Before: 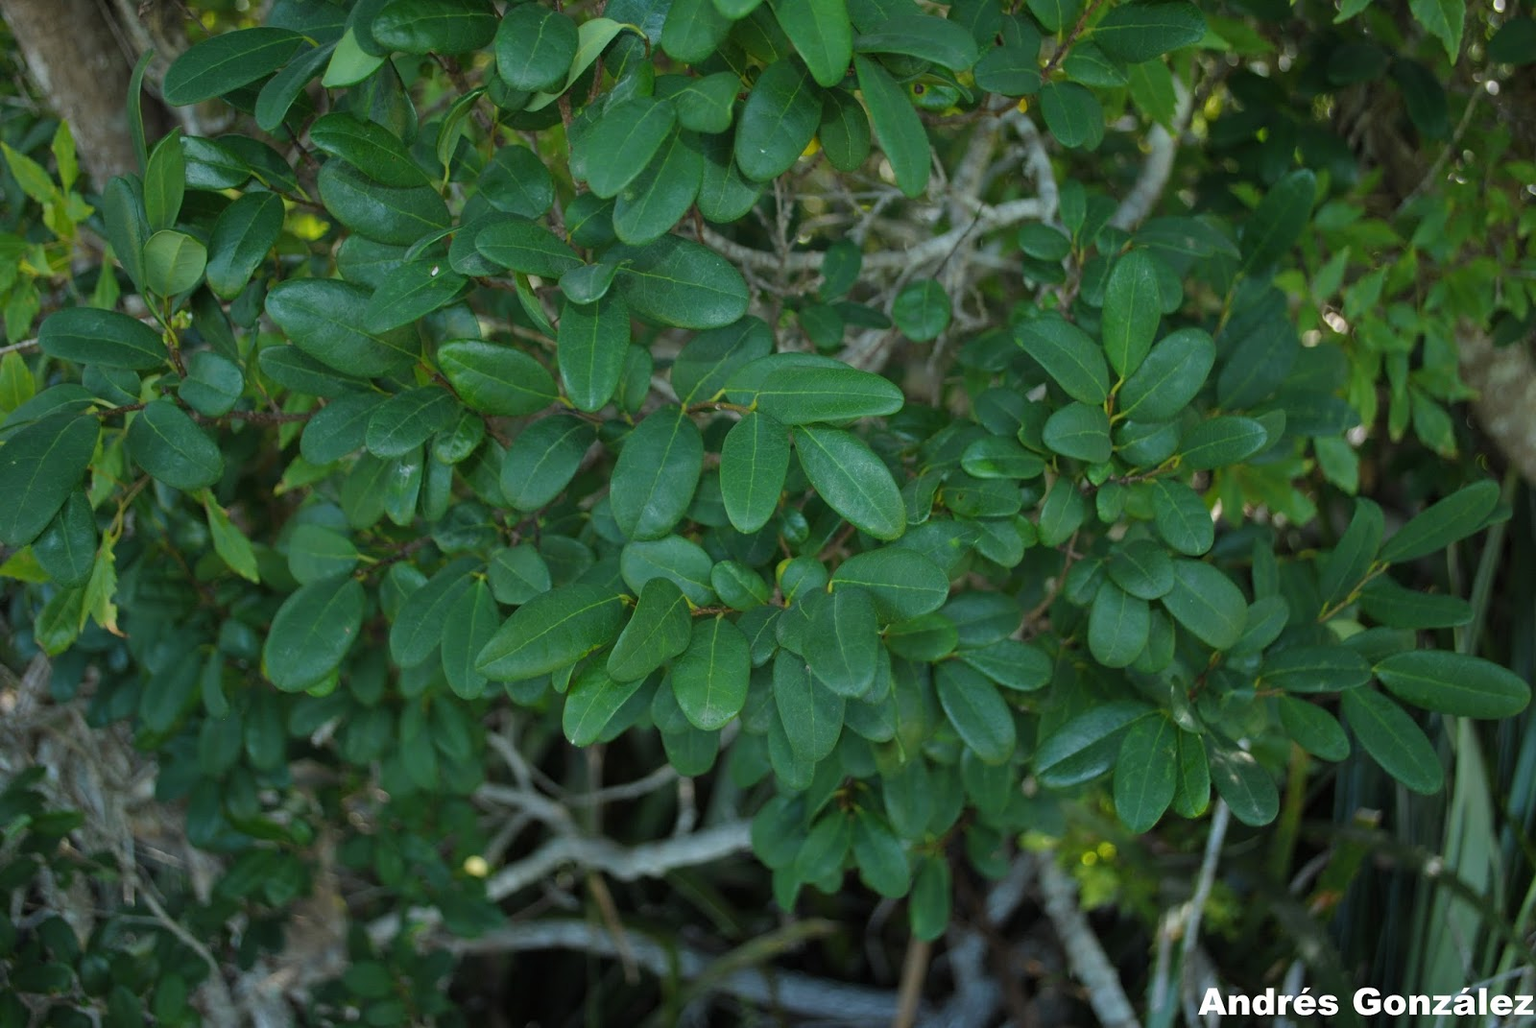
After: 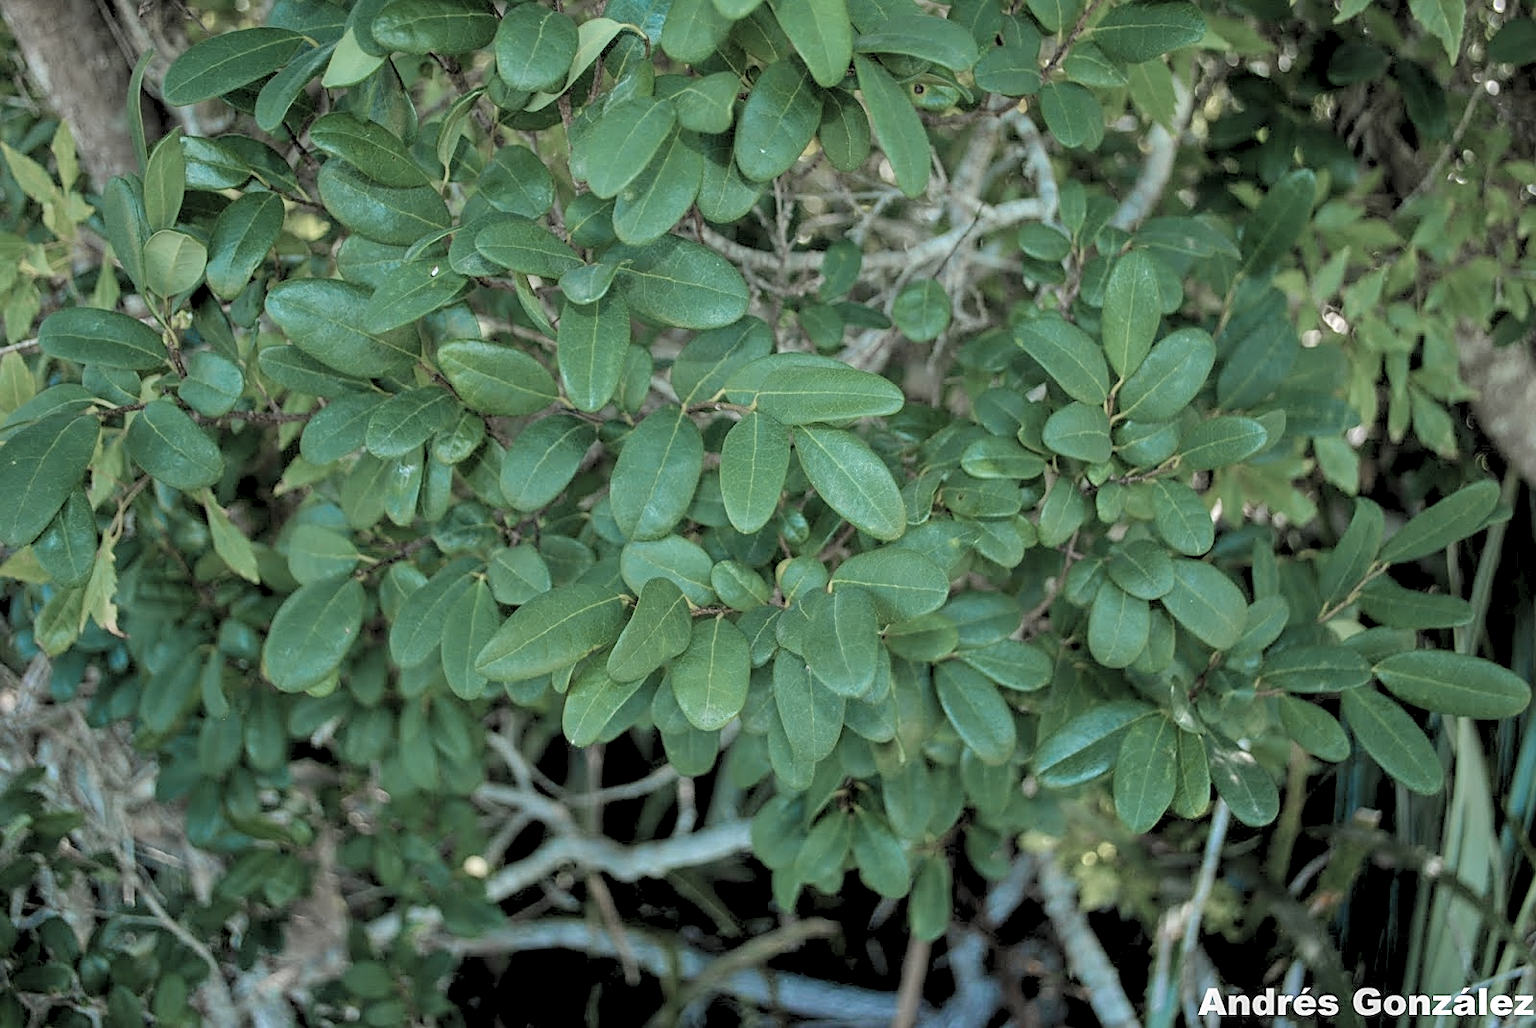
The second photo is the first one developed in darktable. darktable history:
color zones: curves: ch1 [(0, 0.708) (0.088, 0.648) (0.245, 0.187) (0.429, 0.326) (0.571, 0.498) (0.714, 0.5) (0.857, 0.5) (1, 0.708)]
tone equalizer: on, module defaults
sharpen: on, module defaults
local contrast: on, module defaults
levels: levels [0.093, 0.434, 0.988]
color balance: contrast -0.5%
